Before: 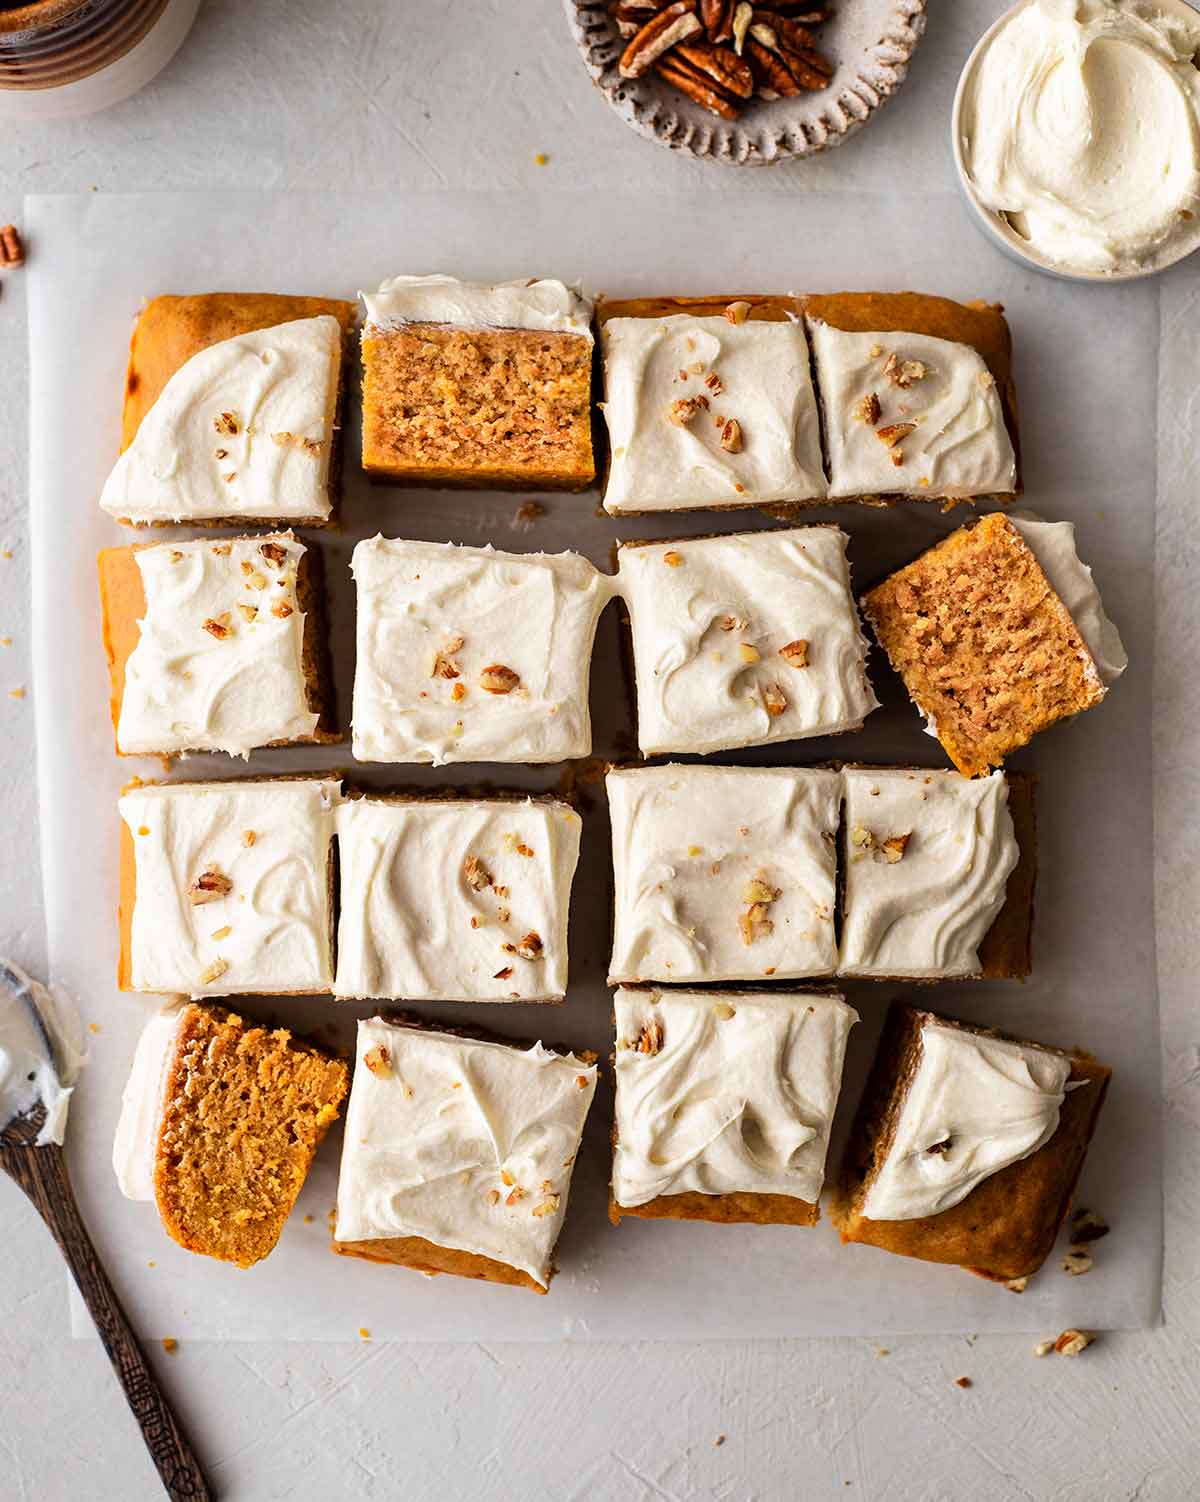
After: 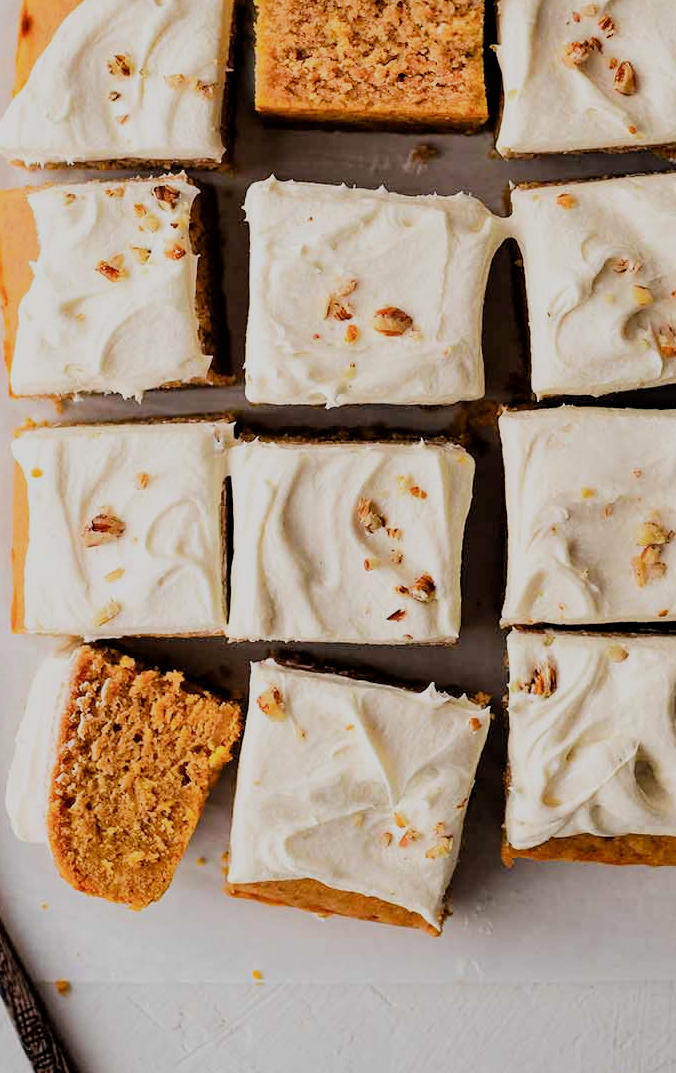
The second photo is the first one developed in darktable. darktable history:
exposure: black level correction 0.001, compensate highlight preservation false
filmic rgb: black relative exposure -7.65 EV, white relative exposure 4.56 EV, hardness 3.61
crop: left 8.966%, top 23.852%, right 34.699%, bottom 4.703%
